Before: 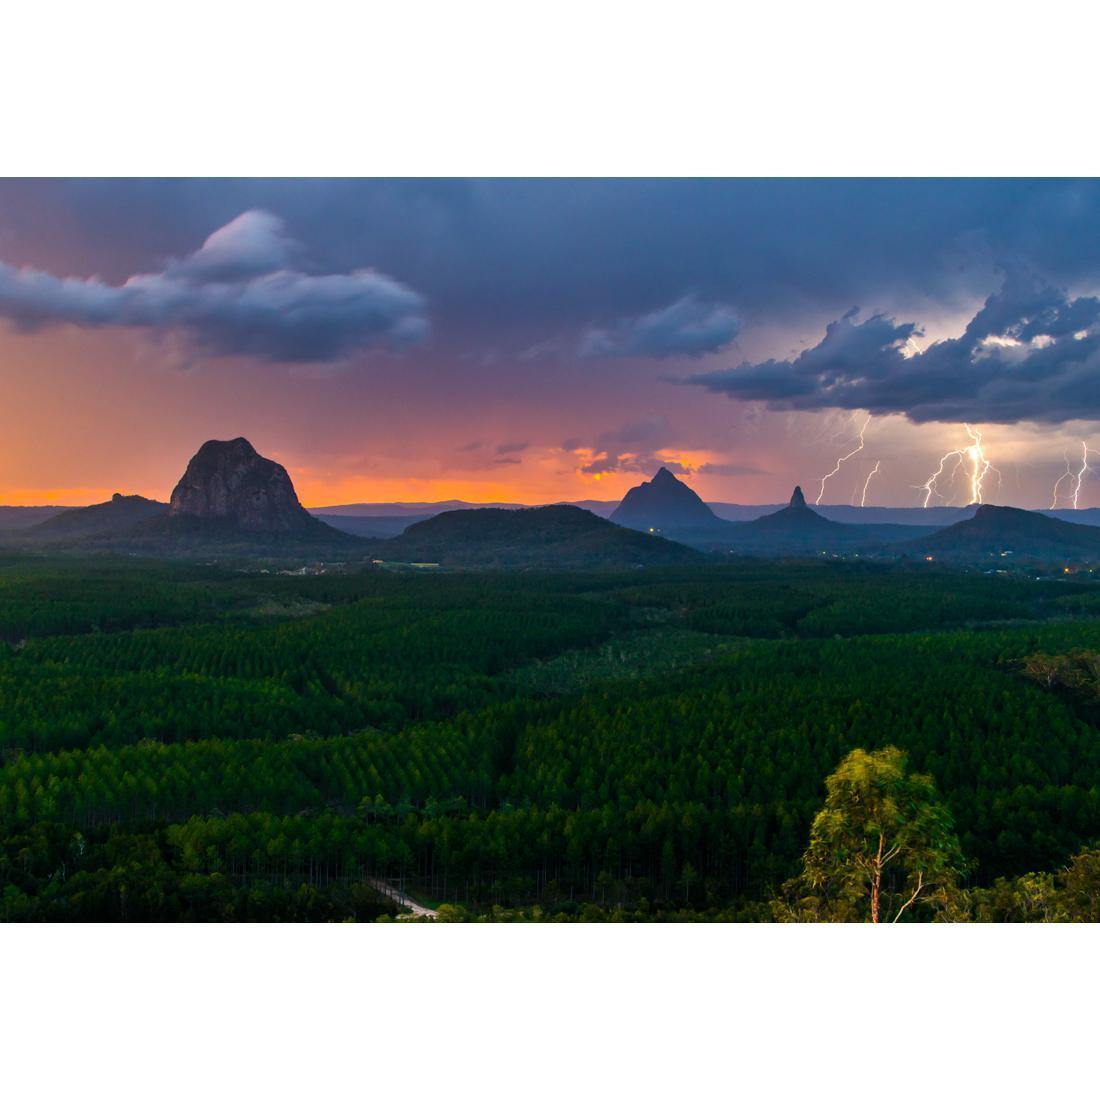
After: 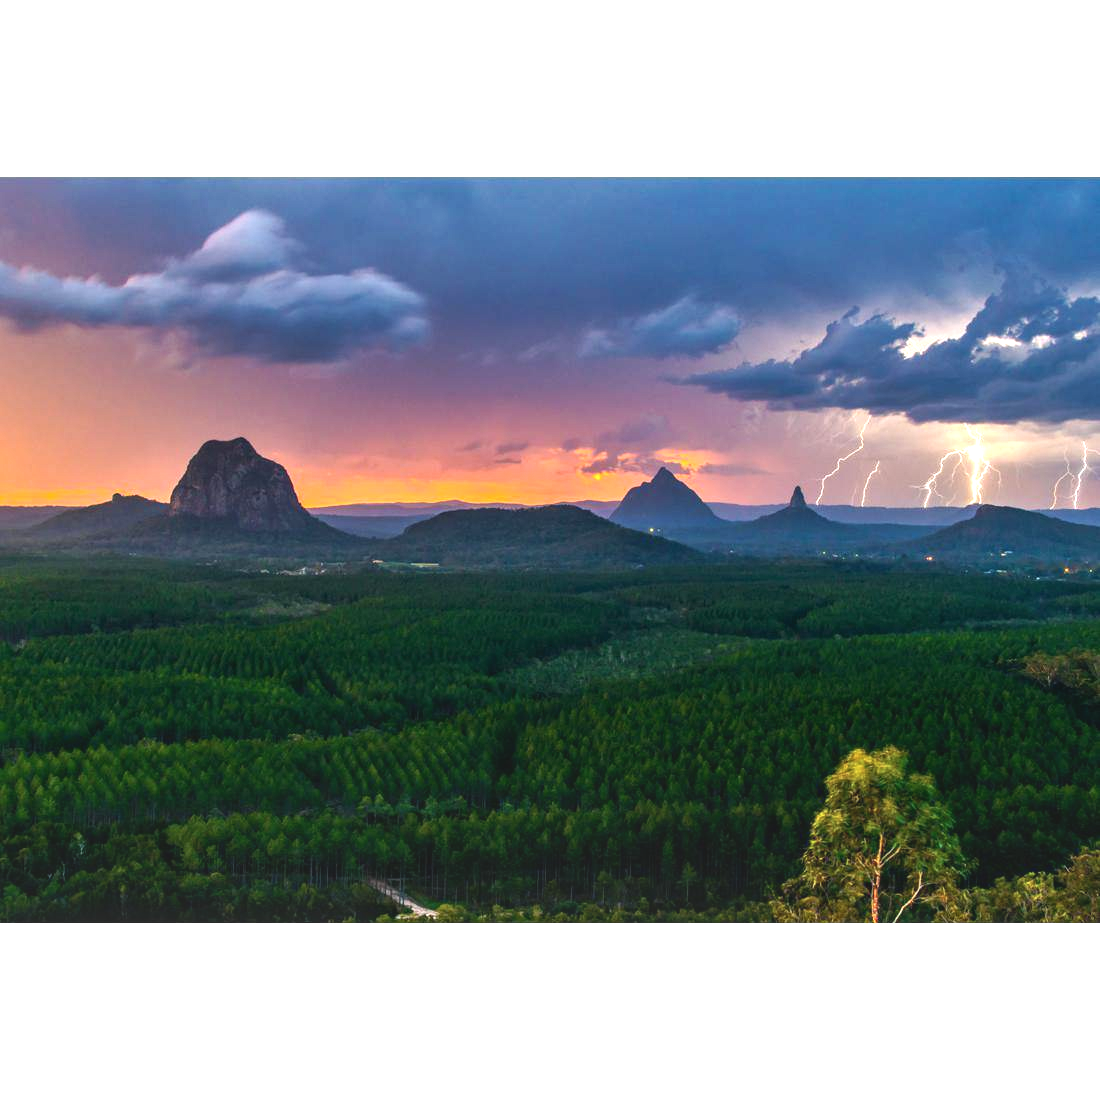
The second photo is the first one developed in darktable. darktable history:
tone curve: curves: ch0 [(0, 0) (0.003, 0.003) (0.011, 0.011) (0.025, 0.024) (0.044, 0.043) (0.069, 0.068) (0.1, 0.097) (0.136, 0.133) (0.177, 0.173) (0.224, 0.219) (0.277, 0.27) (0.335, 0.327) (0.399, 0.39) (0.468, 0.457) (0.543, 0.545) (0.623, 0.625) (0.709, 0.71) (0.801, 0.801) (0.898, 0.898) (1, 1)], preserve colors none
local contrast: on, module defaults
contrast brightness saturation: contrast 0.03, brightness -0.04
exposure: exposure 0.564 EV, compensate highlight preservation false
